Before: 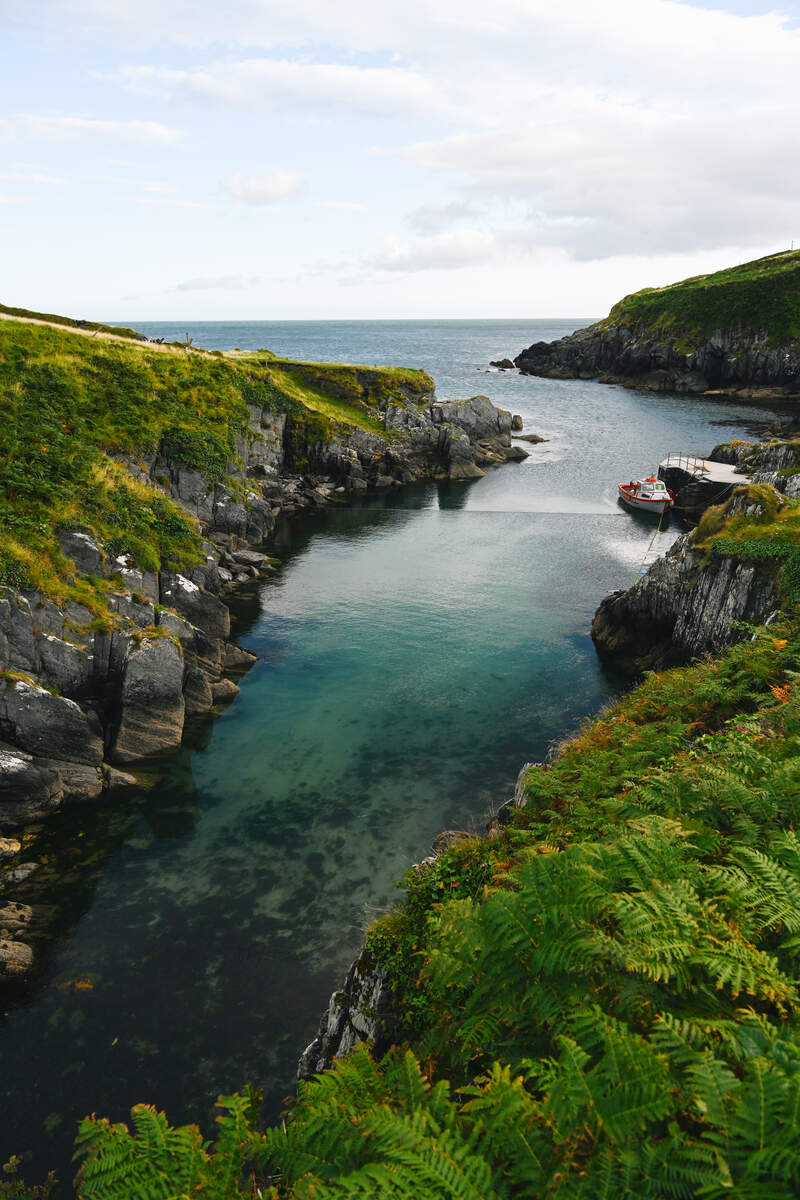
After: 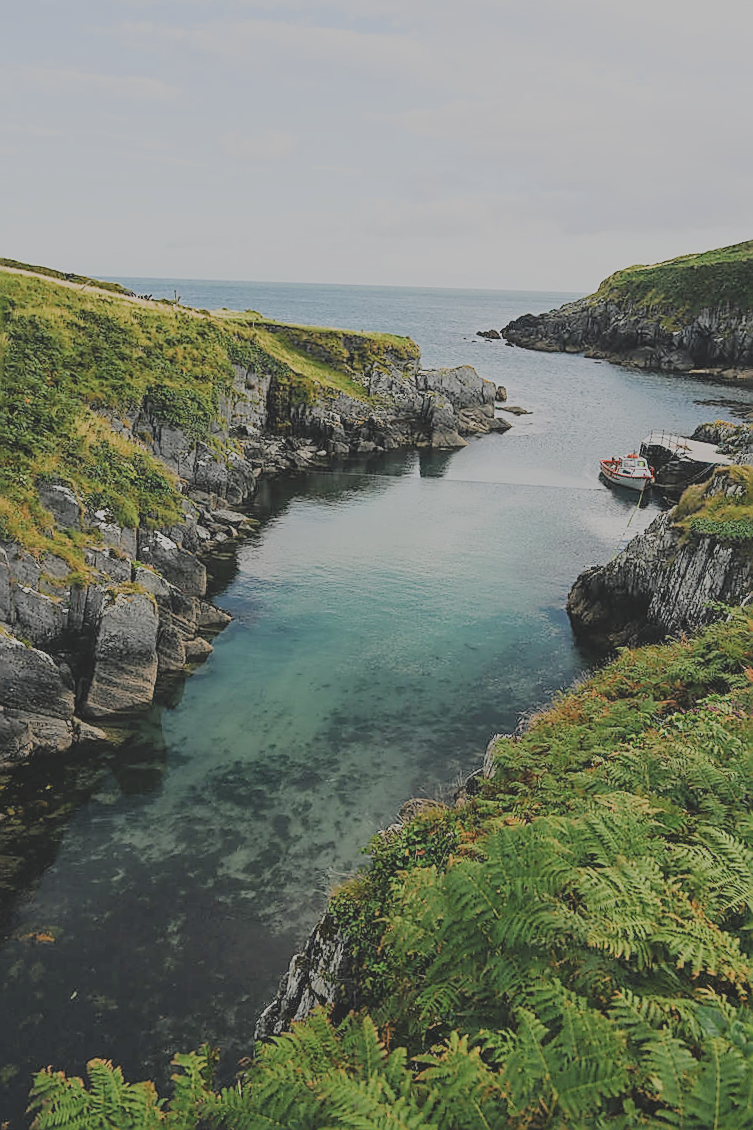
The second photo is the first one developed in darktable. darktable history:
contrast brightness saturation: contrast -0.259, saturation -0.447
sharpen: radius 1.367, amount 1.235, threshold 0.787
crop and rotate: angle -2.37°
exposure: exposure 1 EV, compensate highlight preservation false
filmic rgb: middle gray luminance 17.74%, black relative exposure -7.51 EV, white relative exposure 8.46 EV, target black luminance 0%, hardness 2.23, latitude 18.63%, contrast 0.874, highlights saturation mix 4.51%, shadows ↔ highlights balance 10.95%, color science v5 (2021), contrast in shadows safe, contrast in highlights safe
